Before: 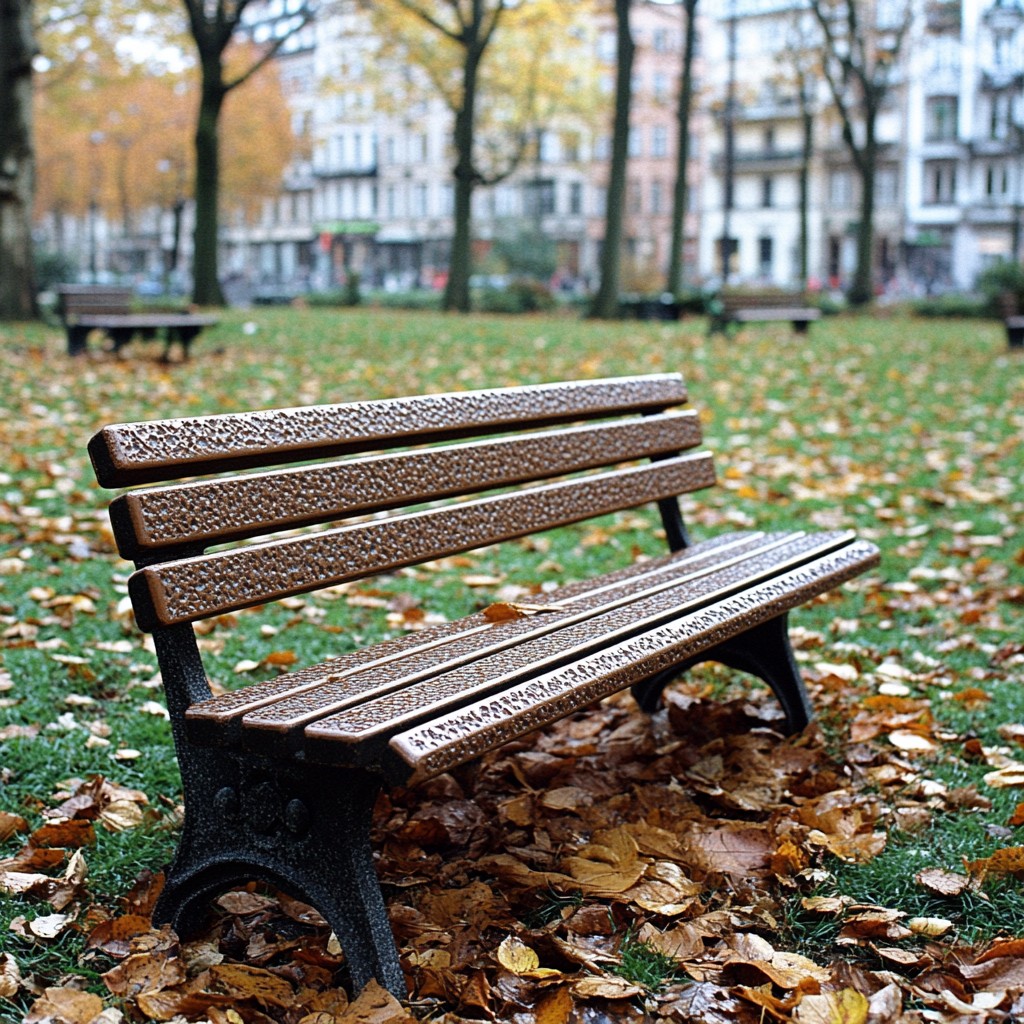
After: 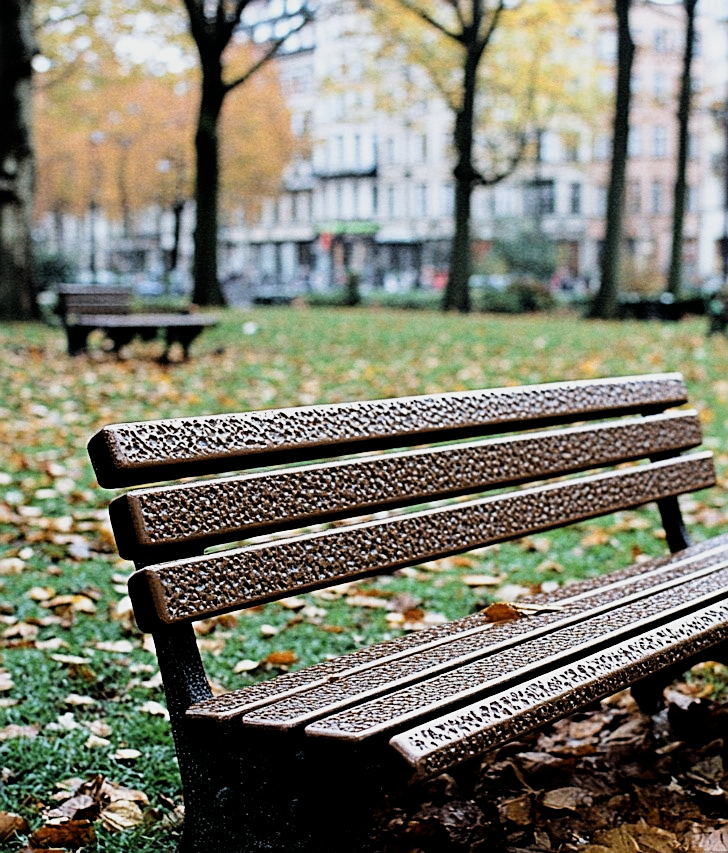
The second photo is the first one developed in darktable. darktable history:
sharpen: on, module defaults
filmic rgb: black relative exposure -5 EV, white relative exposure 3.5 EV, hardness 3.19, contrast 1.4, highlights saturation mix -50%
crop: right 28.885%, bottom 16.626%
